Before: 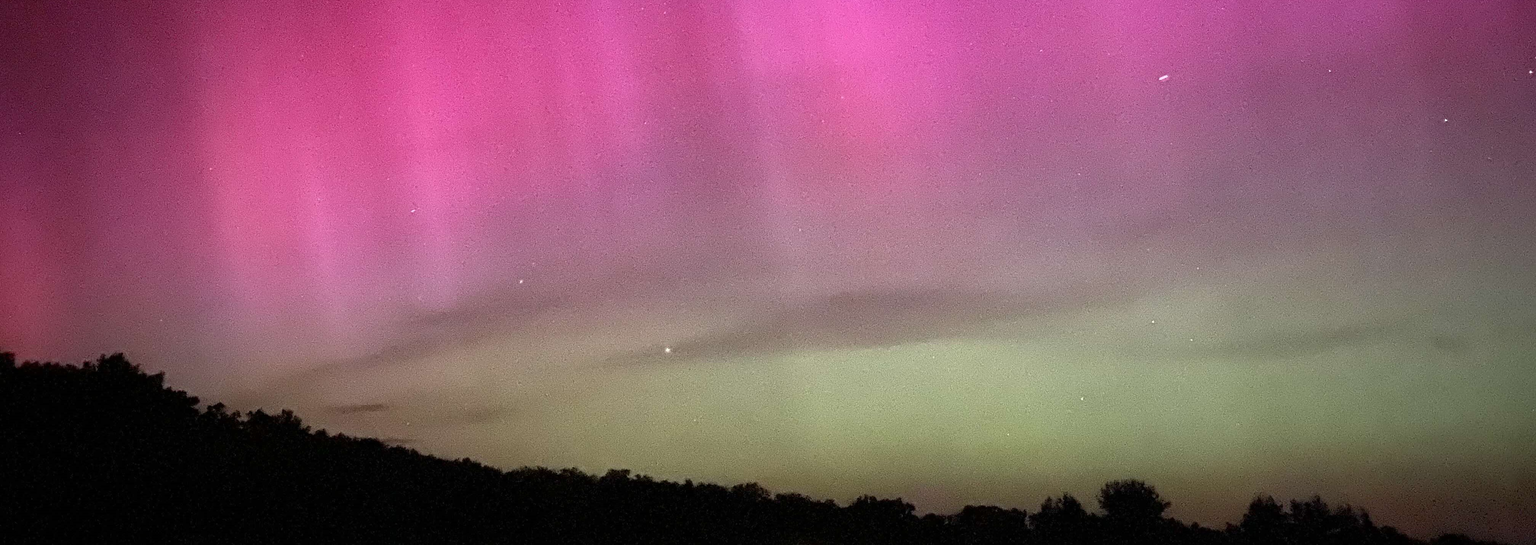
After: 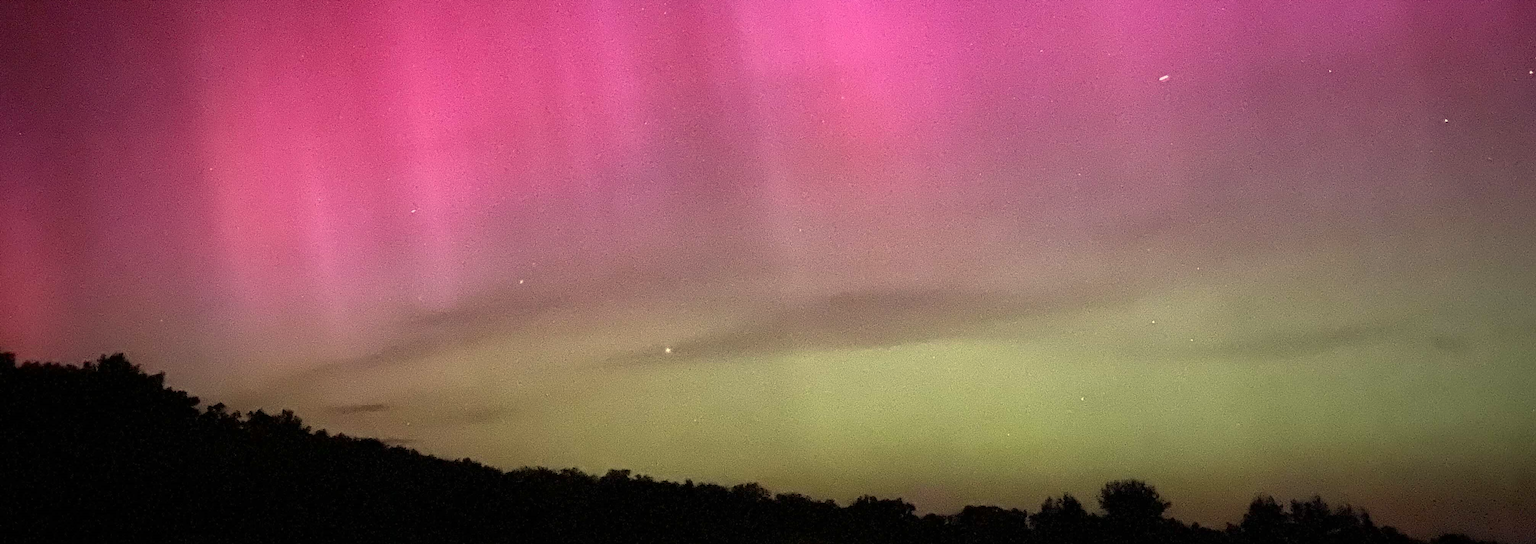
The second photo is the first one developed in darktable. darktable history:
color correction: highlights a* 1.37, highlights b* 17.57
tone equalizer: on, module defaults
